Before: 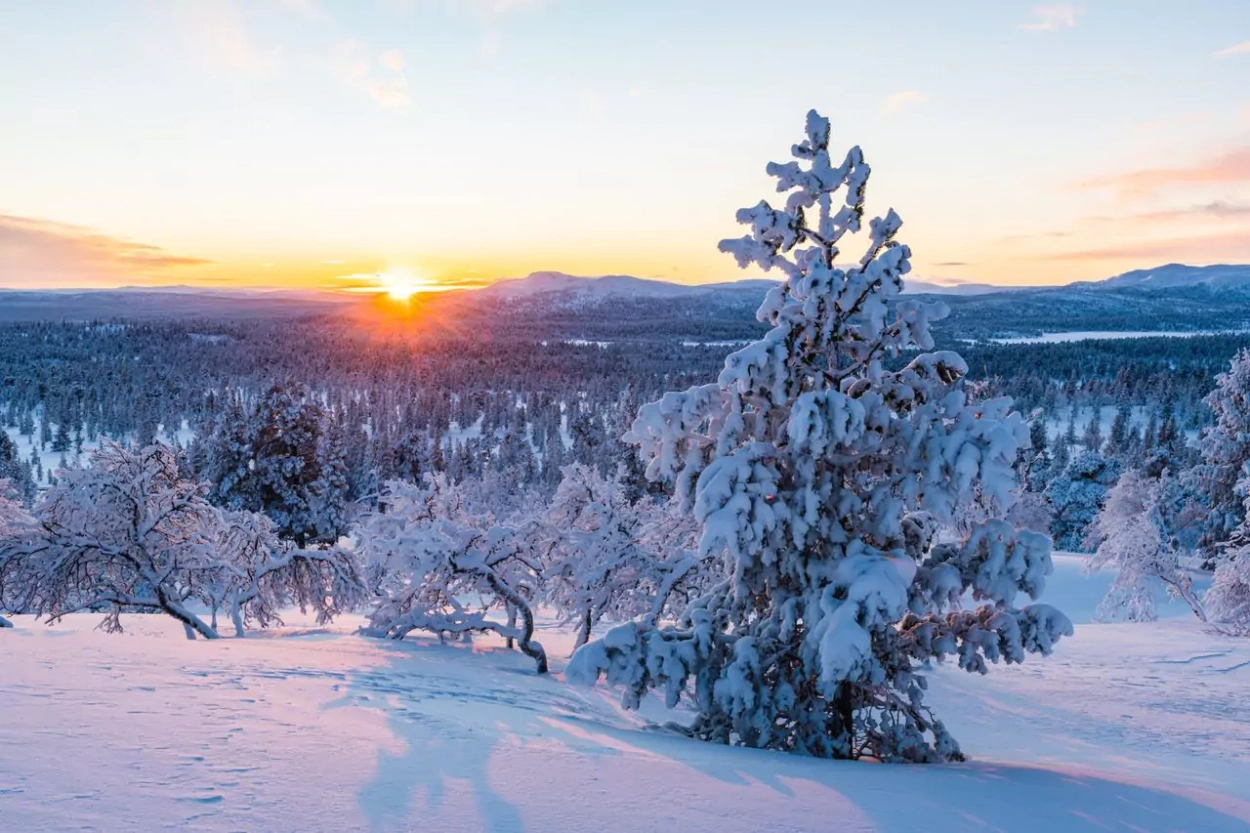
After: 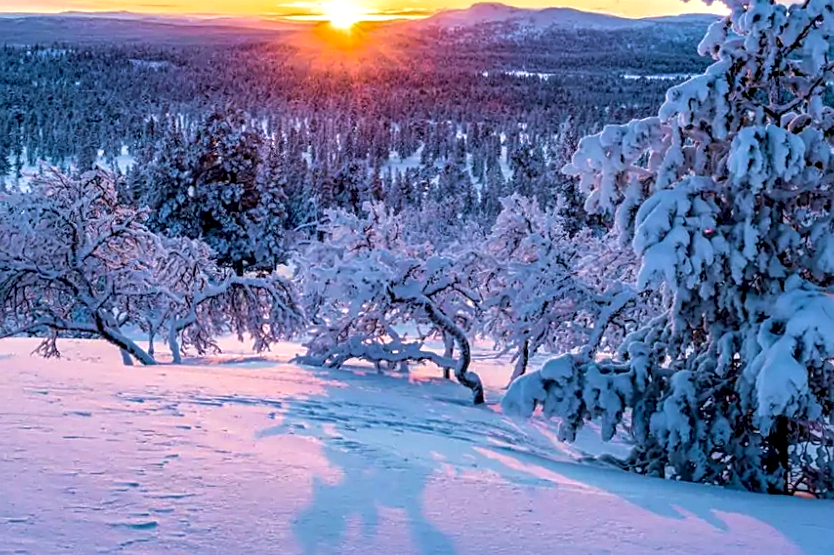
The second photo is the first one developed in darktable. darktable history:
crop and rotate: angle -0.82°, left 3.85%, top 31.828%, right 27.992%
tone equalizer: on, module defaults
local contrast: detail 130%
exposure: black level correction 0.007, exposure 0.159 EV, compensate highlight preservation false
shadows and highlights: shadows 49, highlights -41, soften with gaussian
velvia: strength 45%
sharpen: on, module defaults
